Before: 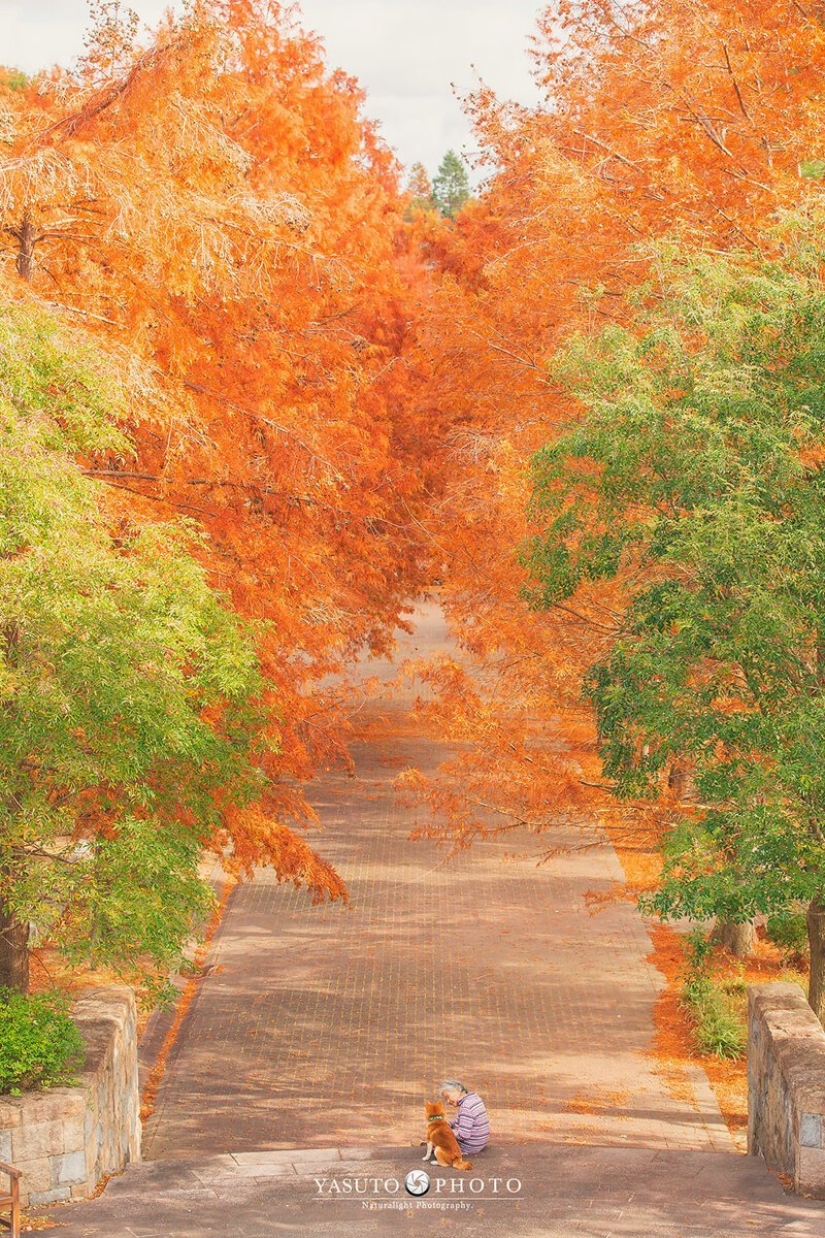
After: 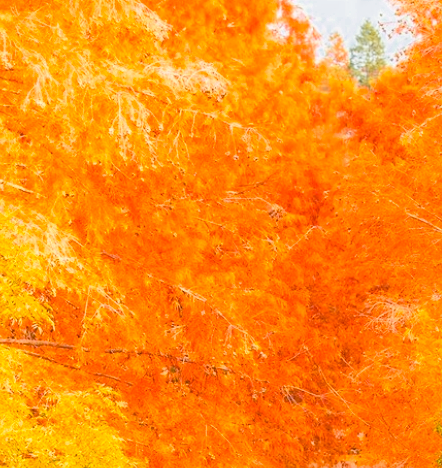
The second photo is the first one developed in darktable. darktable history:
contrast brightness saturation: contrast 0.14, brightness 0.21
color balance rgb: perceptual saturation grading › global saturation 25%, global vibrance 10%
tone equalizer: on, module defaults
crop: left 10.121%, top 10.631%, right 36.218%, bottom 51.526%
color zones: curves: ch0 [(0, 0.499) (0.143, 0.5) (0.286, 0.5) (0.429, 0.476) (0.571, 0.284) (0.714, 0.243) (0.857, 0.449) (1, 0.499)]; ch1 [(0, 0.532) (0.143, 0.645) (0.286, 0.696) (0.429, 0.211) (0.571, 0.504) (0.714, 0.493) (0.857, 0.495) (1, 0.532)]; ch2 [(0, 0.5) (0.143, 0.5) (0.286, 0.427) (0.429, 0.324) (0.571, 0.5) (0.714, 0.5) (0.857, 0.5) (1, 0.5)]
white balance: red 0.976, blue 1.04
